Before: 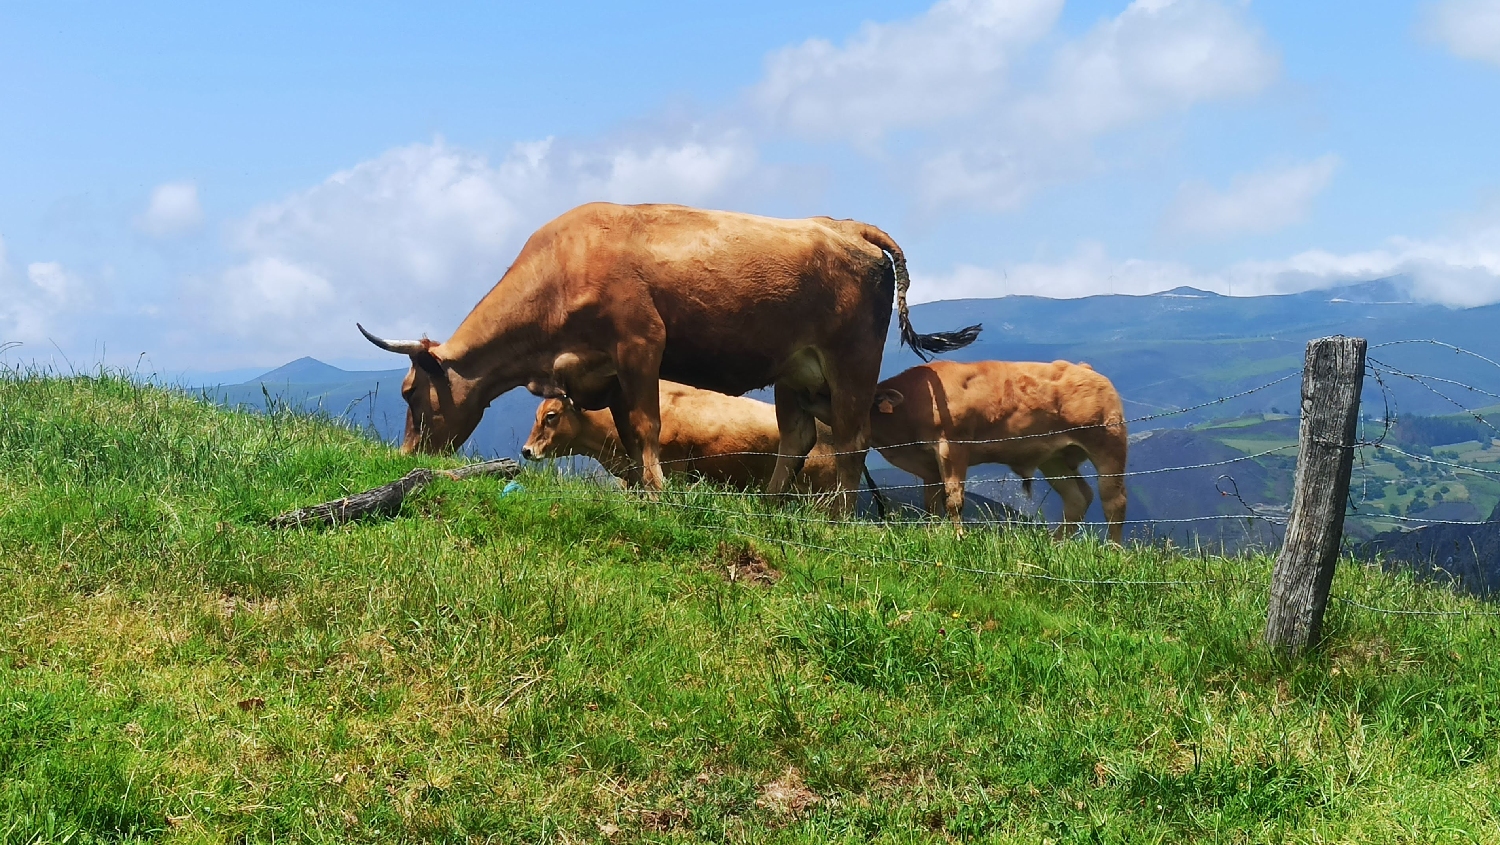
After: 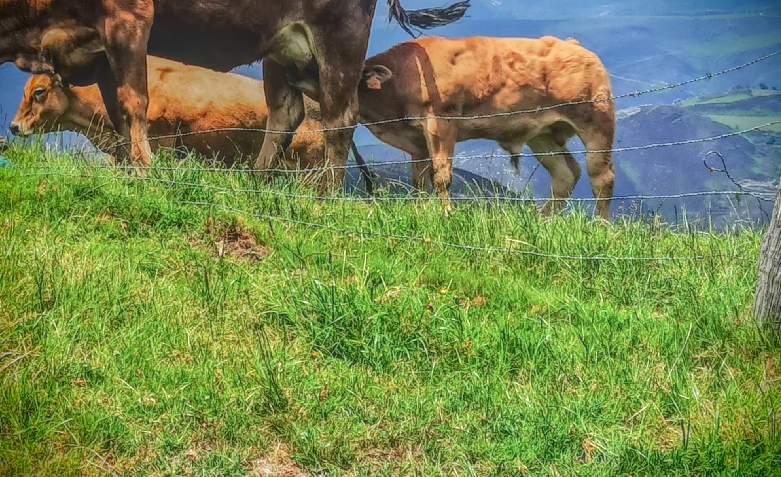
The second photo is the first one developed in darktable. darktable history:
shadows and highlights: soften with gaussian
tone equalizer: -7 EV 0.145 EV, -6 EV 0.596 EV, -5 EV 1.16 EV, -4 EV 1.36 EV, -3 EV 1.18 EV, -2 EV 0.6 EV, -1 EV 0.154 EV
crop: left 34.153%, top 38.41%, right 13.746%, bottom 5.125%
exposure: exposure -0.157 EV, compensate highlight preservation false
local contrast: highlights 20%, shadows 31%, detail 199%, midtone range 0.2
vignetting: fall-off start 88.96%, fall-off radius 42.91%, brightness -0.981, saturation 0.498, width/height ratio 1.165, unbound false
tone curve: curves: ch0 [(0, 0) (0.003, 0.058) (0.011, 0.061) (0.025, 0.065) (0.044, 0.076) (0.069, 0.083) (0.1, 0.09) (0.136, 0.102) (0.177, 0.145) (0.224, 0.196) (0.277, 0.278) (0.335, 0.375) (0.399, 0.486) (0.468, 0.578) (0.543, 0.651) (0.623, 0.717) (0.709, 0.783) (0.801, 0.838) (0.898, 0.91) (1, 1)], color space Lab, independent channels, preserve colors none
